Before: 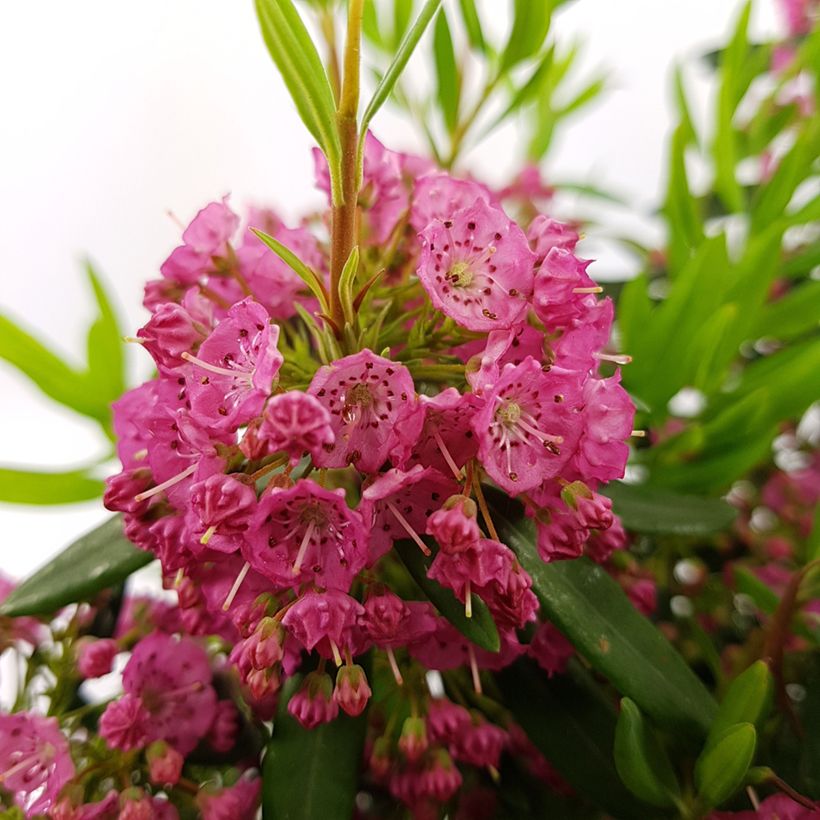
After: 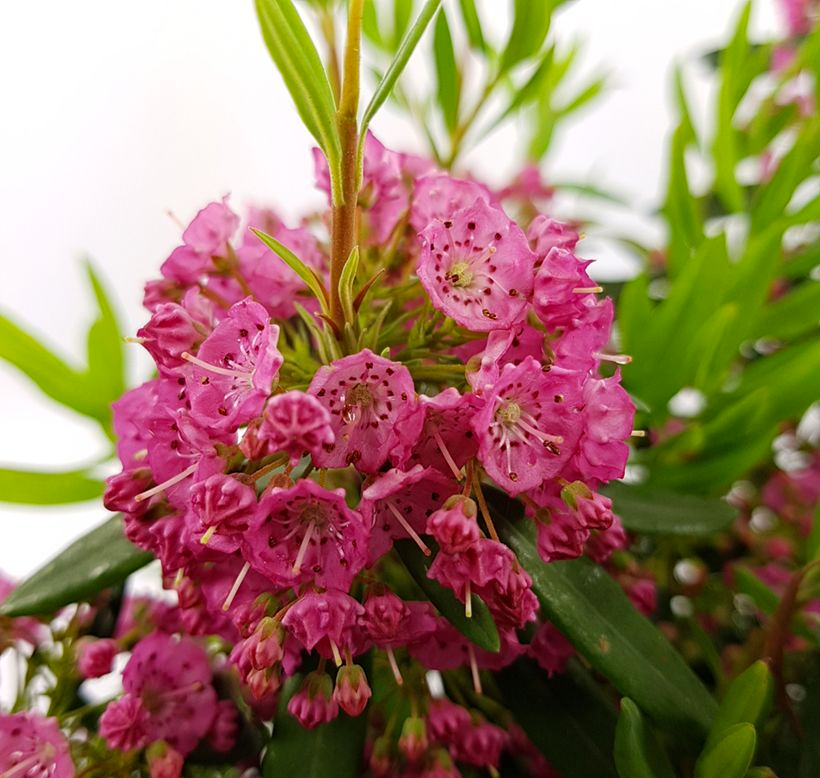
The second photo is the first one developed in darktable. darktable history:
crop and rotate: top 0.003%, bottom 5.032%
haze removal: compatibility mode true, adaptive false
